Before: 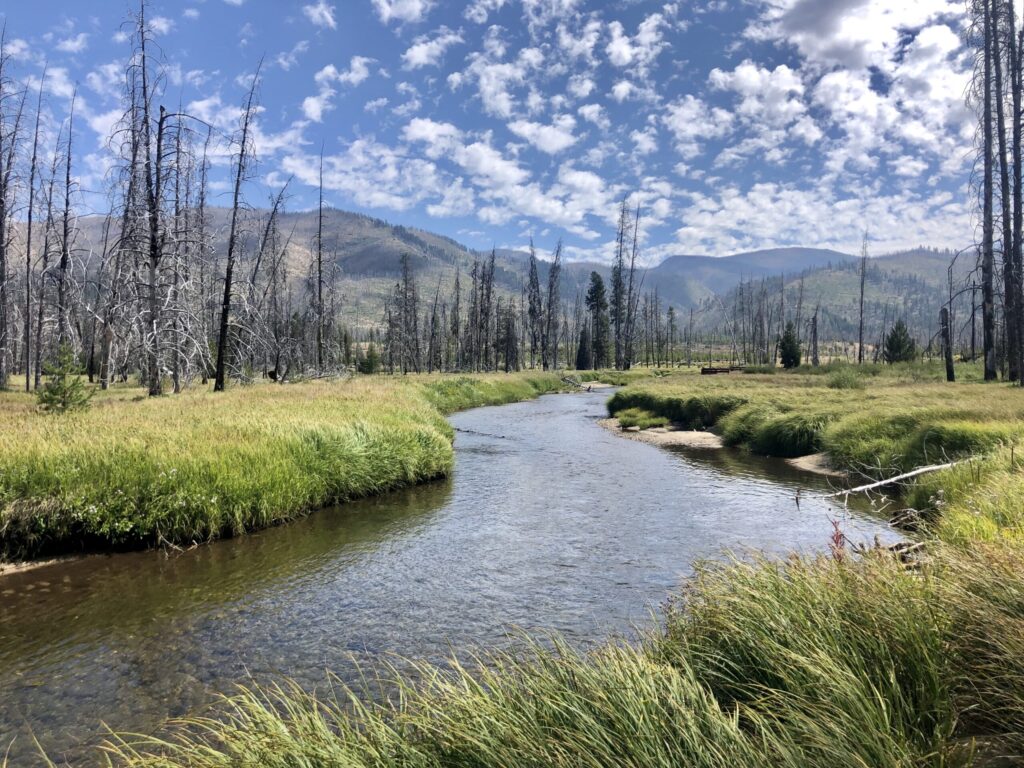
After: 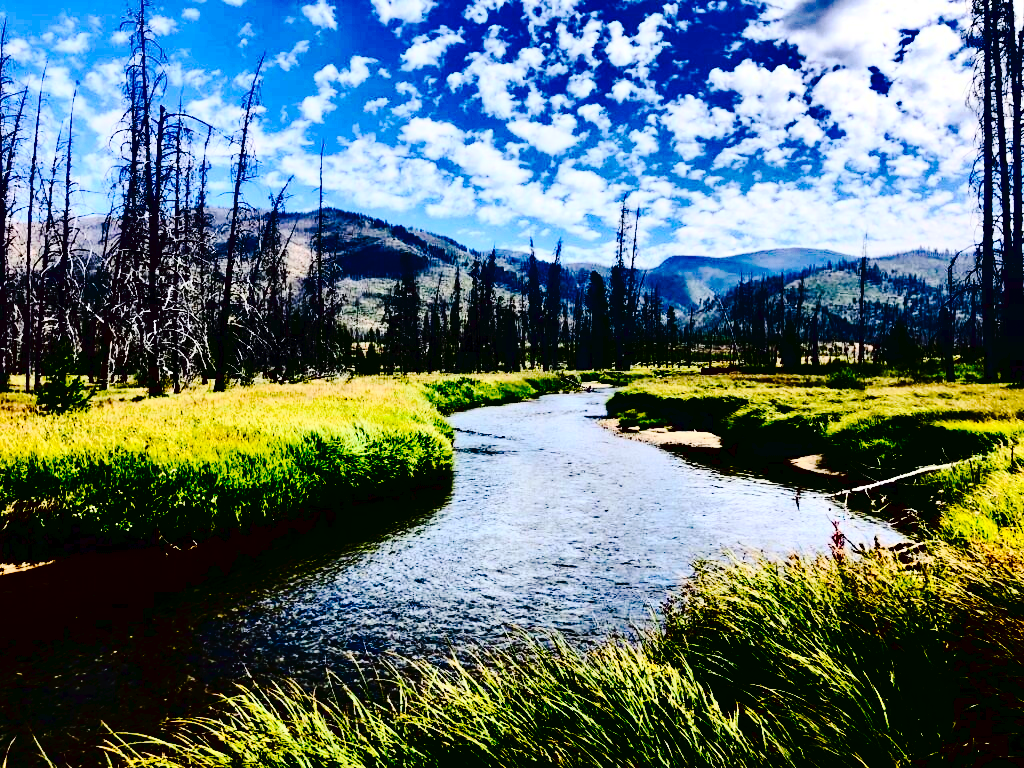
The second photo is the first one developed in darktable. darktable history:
contrast brightness saturation: contrast 0.77, brightness -1, saturation 1
tone curve: curves: ch0 [(0, 0) (0.003, 0.019) (0.011, 0.021) (0.025, 0.023) (0.044, 0.026) (0.069, 0.037) (0.1, 0.059) (0.136, 0.088) (0.177, 0.138) (0.224, 0.199) (0.277, 0.279) (0.335, 0.376) (0.399, 0.481) (0.468, 0.581) (0.543, 0.658) (0.623, 0.735) (0.709, 0.8) (0.801, 0.861) (0.898, 0.928) (1, 1)], preserve colors none
